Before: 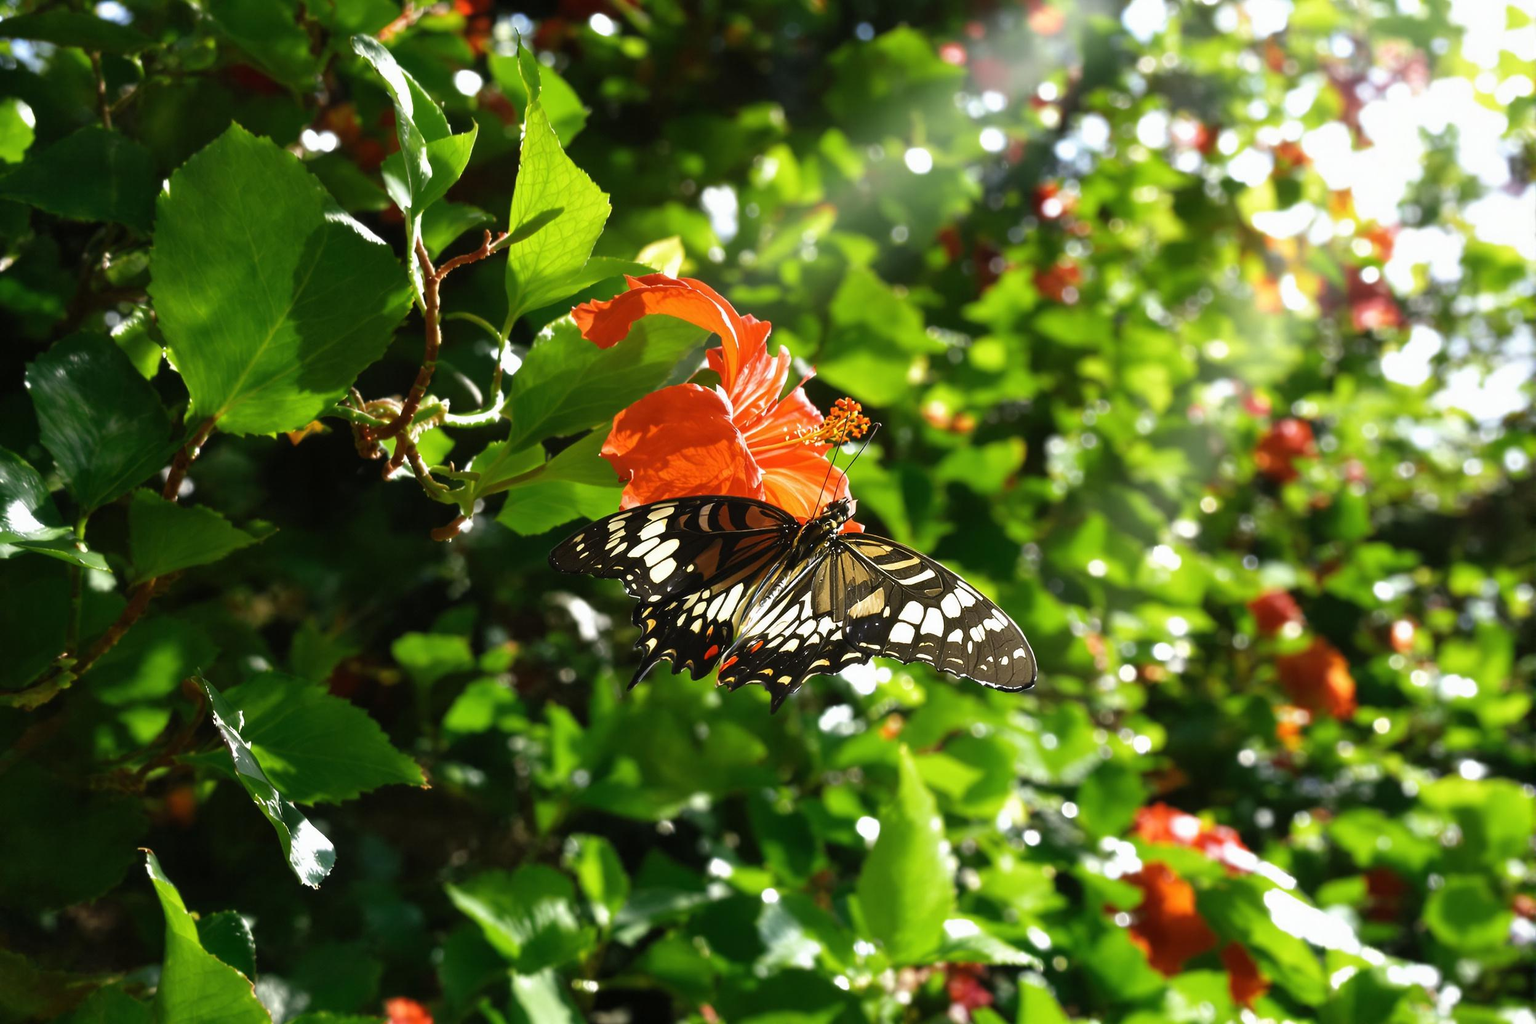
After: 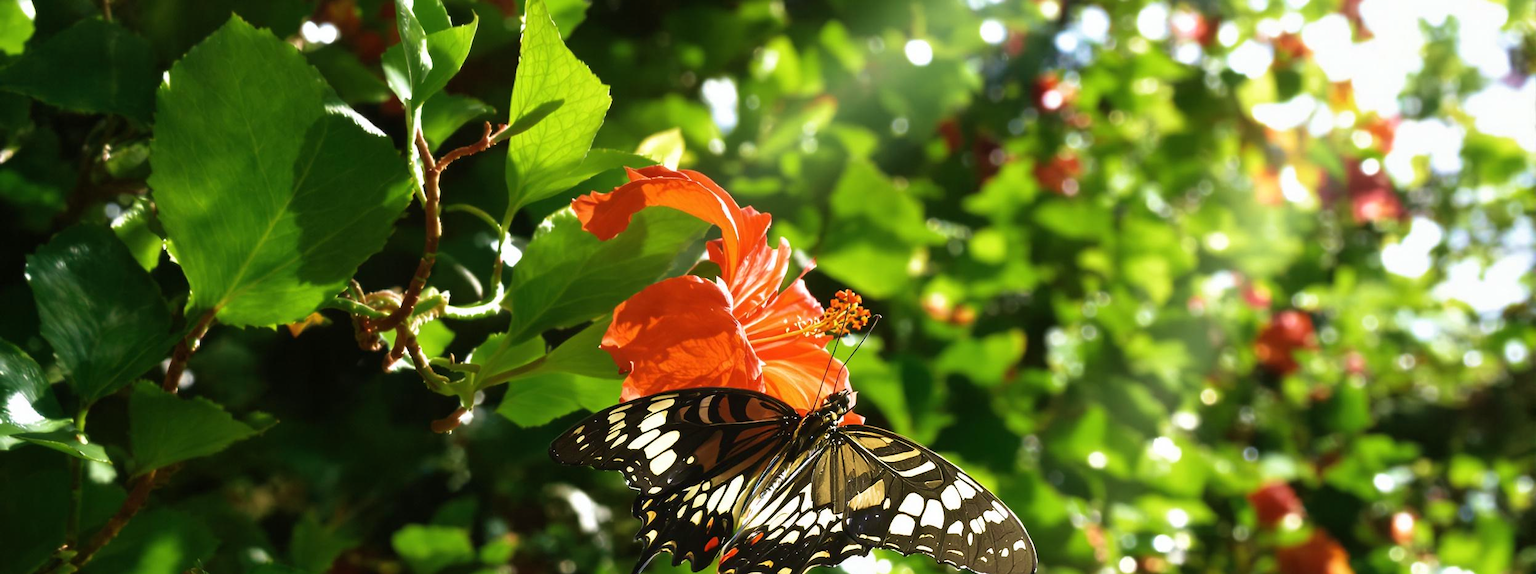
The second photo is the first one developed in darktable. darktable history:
crop and rotate: top 10.605%, bottom 33.274%
tone equalizer: on, module defaults
velvia: strength 45%
